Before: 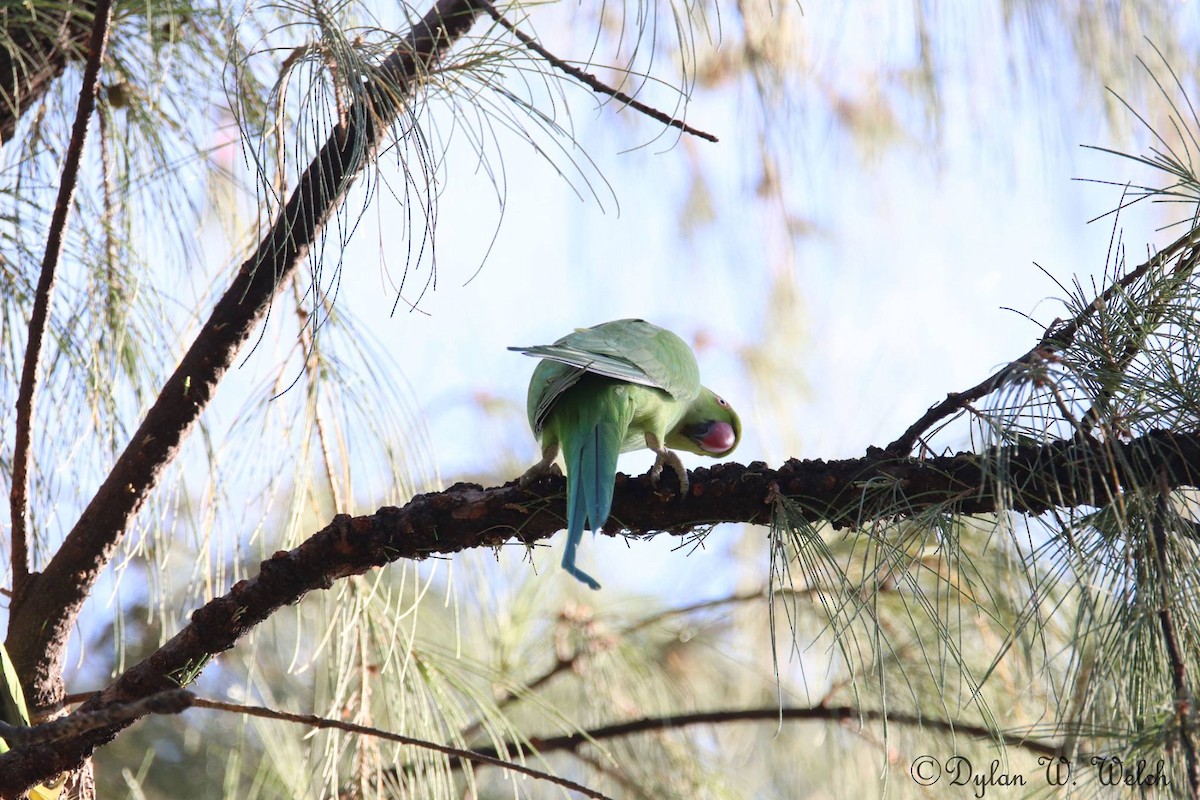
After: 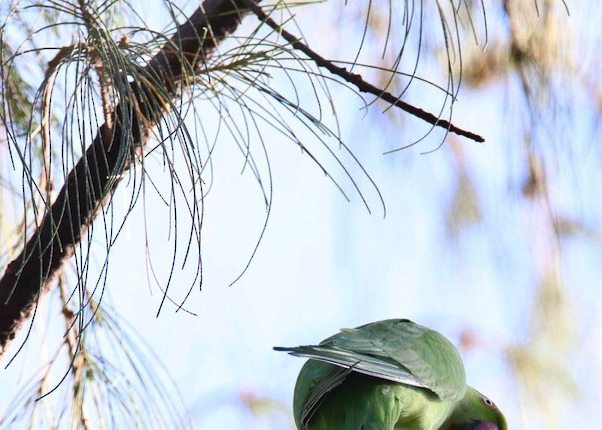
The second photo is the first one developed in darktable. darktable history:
shadows and highlights: low approximation 0.01, soften with gaussian
contrast brightness saturation: contrast 0.096, brightness 0.037, saturation 0.094
crop: left 19.507%, right 30.302%, bottom 46.139%
